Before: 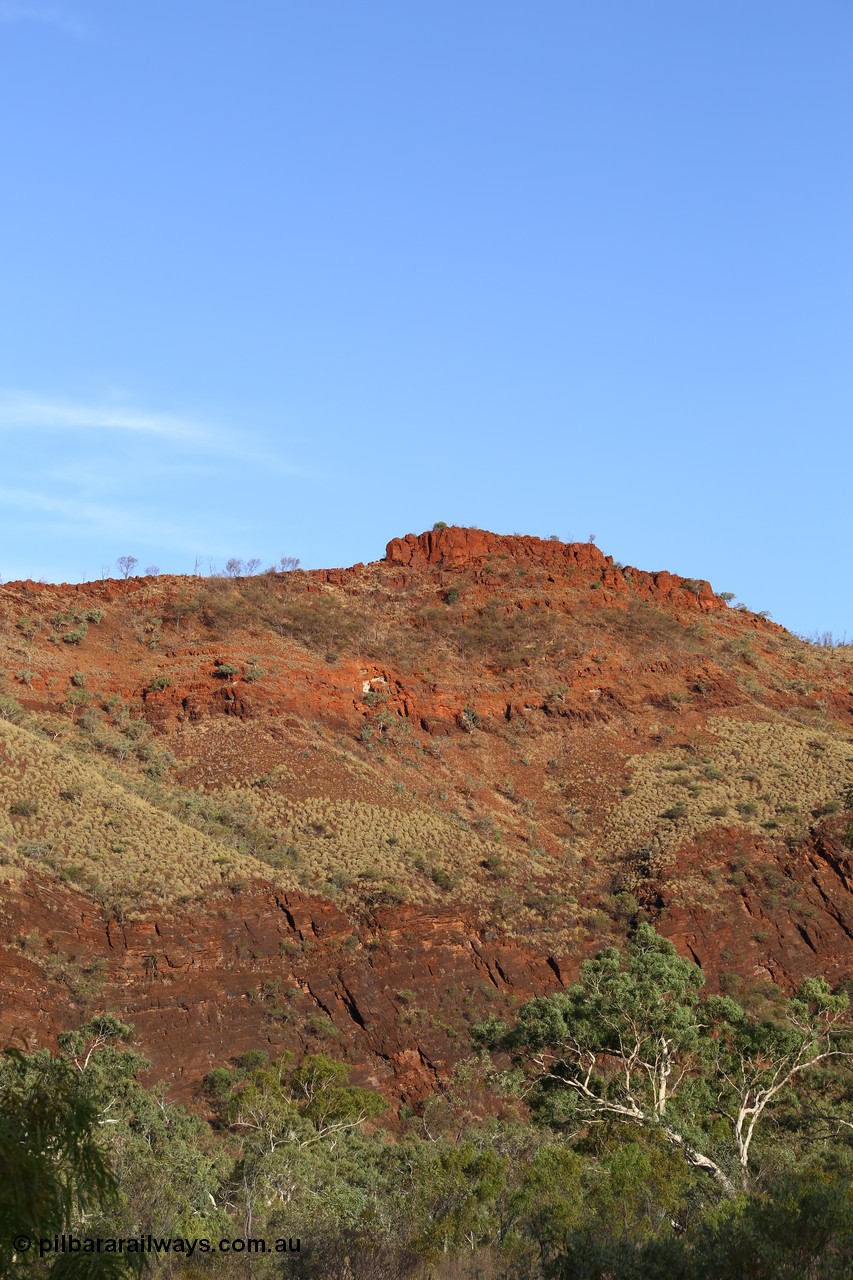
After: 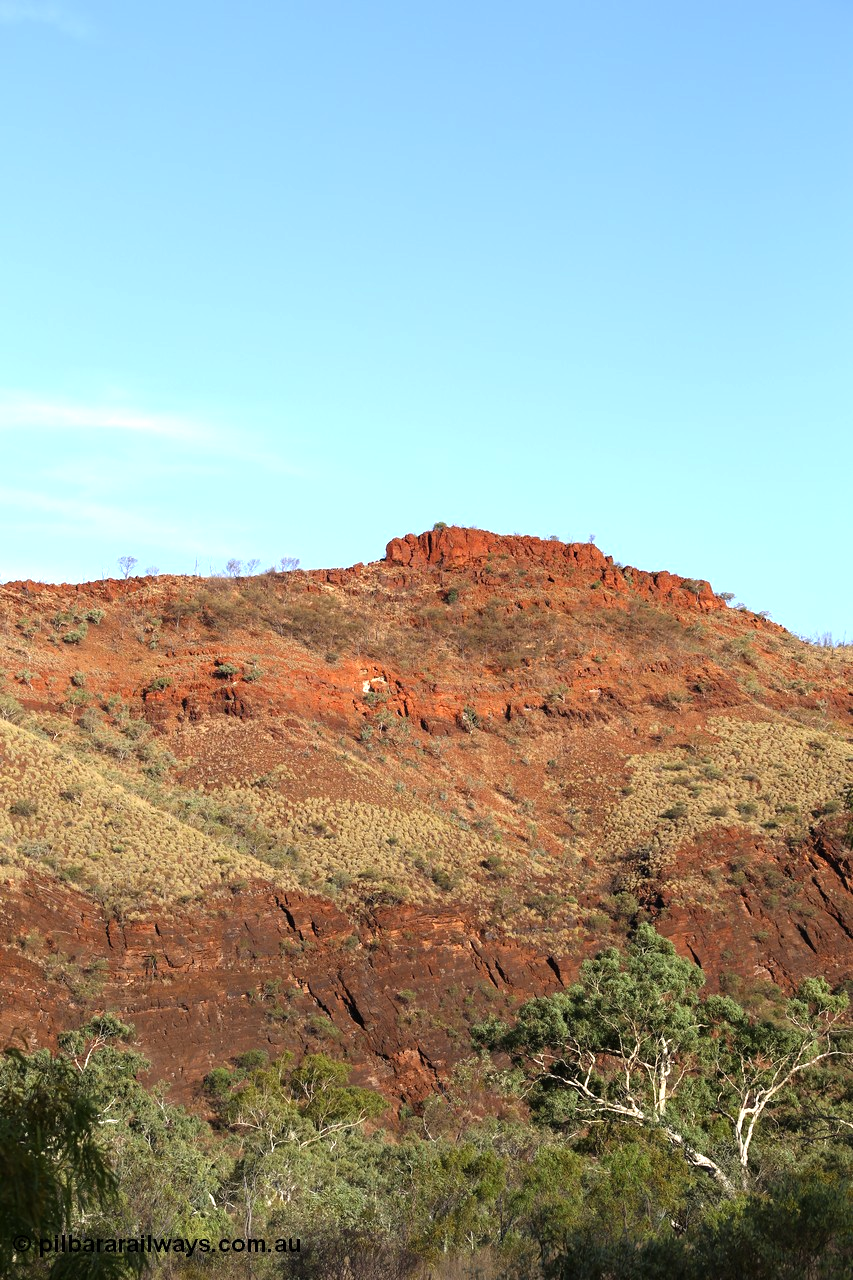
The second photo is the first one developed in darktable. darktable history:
tone equalizer: -8 EV -0.78 EV, -7 EV -0.706 EV, -6 EV -0.561 EV, -5 EV -0.362 EV, -3 EV 0.376 EV, -2 EV 0.6 EV, -1 EV 0.693 EV, +0 EV 0.749 EV
